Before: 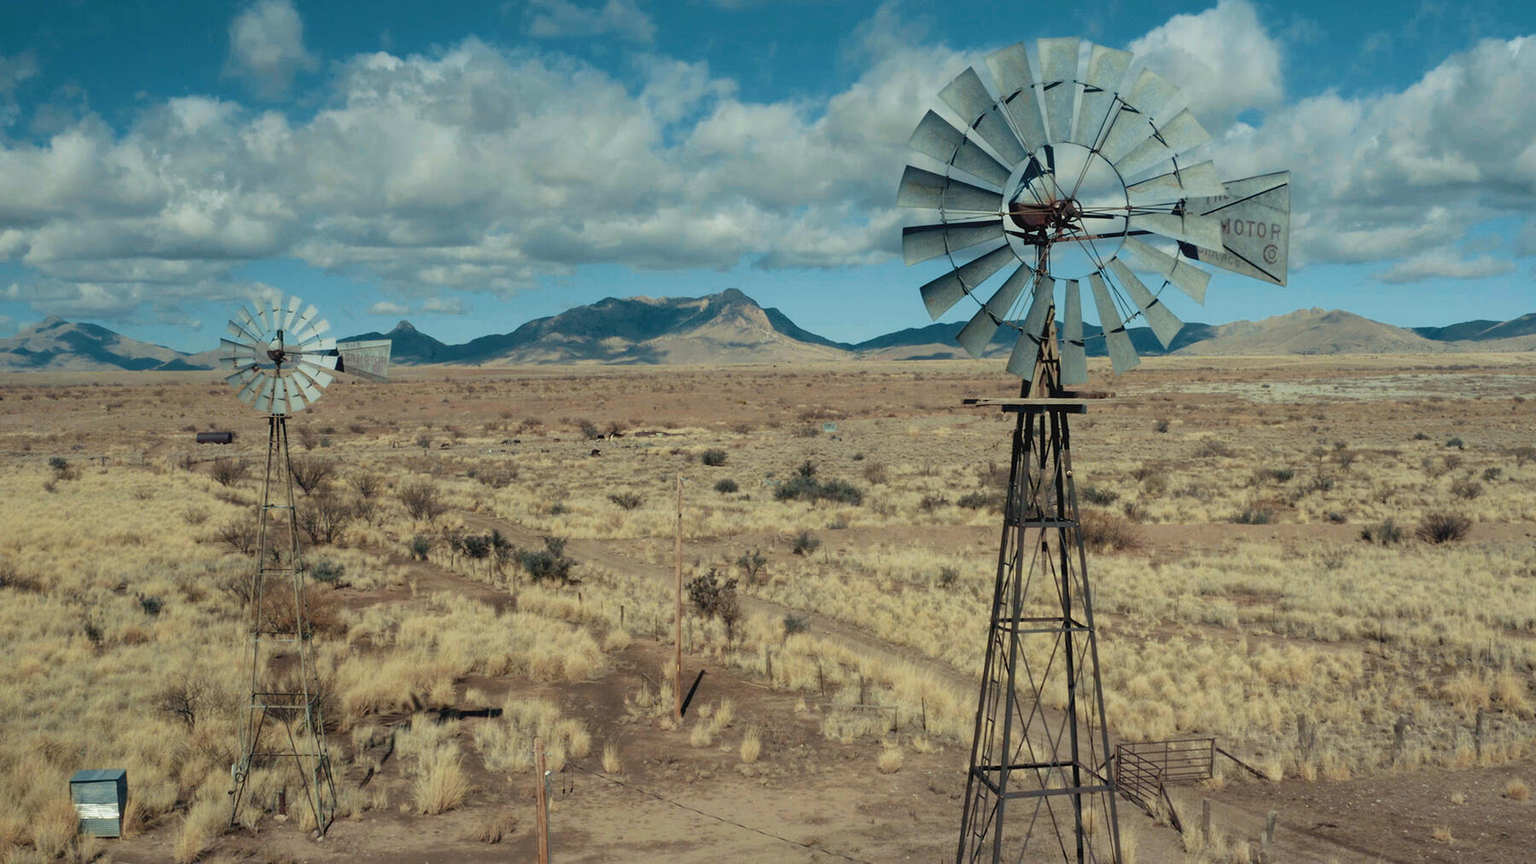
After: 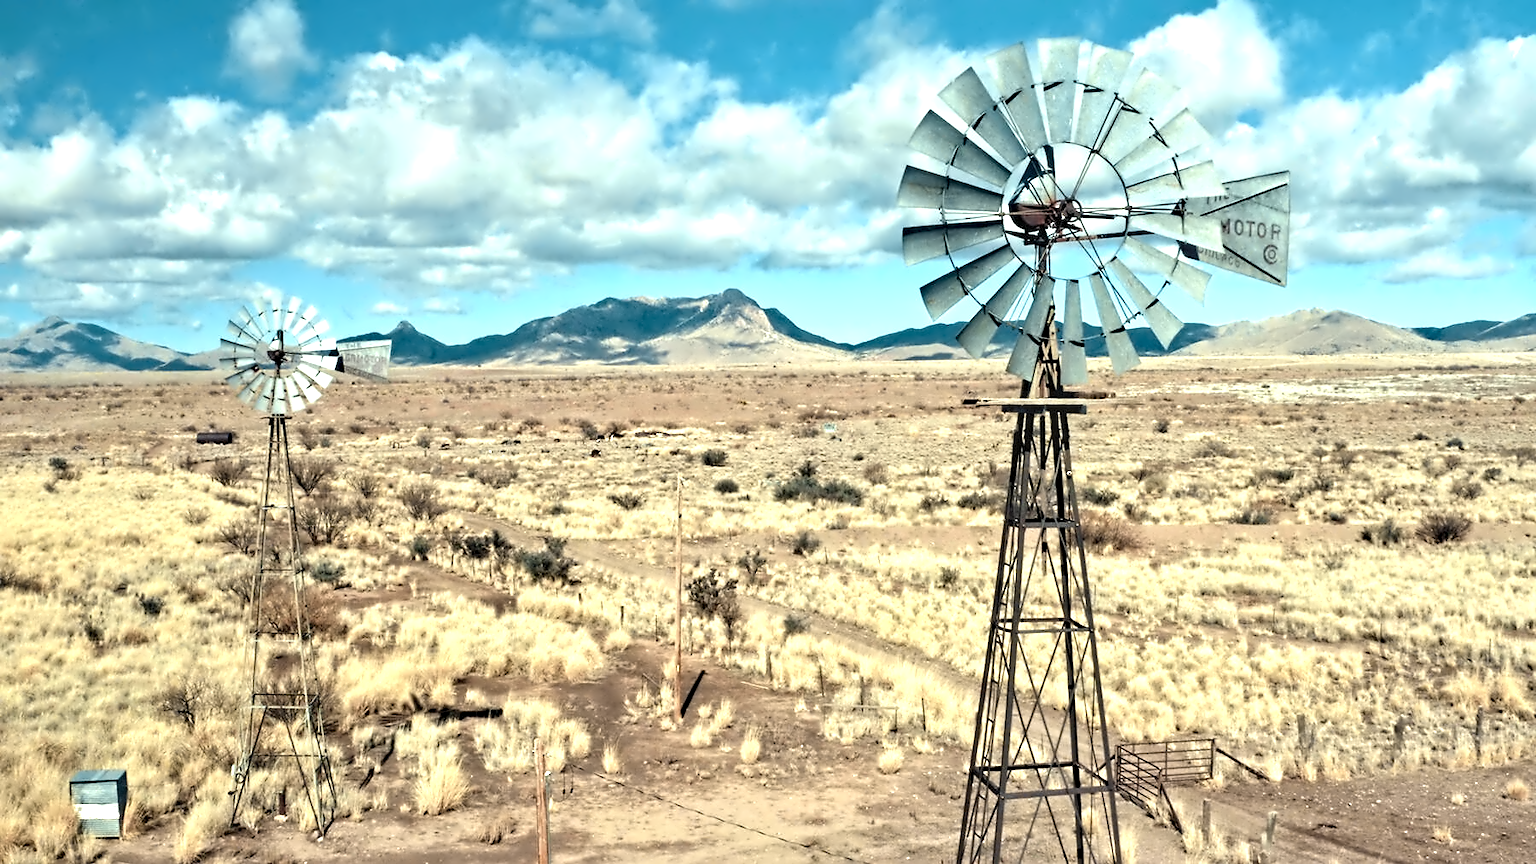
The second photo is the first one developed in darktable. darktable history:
exposure: black level correction 0, exposure 1.342 EV, compensate exposure bias true, compensate highlight preservation false
contrast equalizer: octaves 7, y [[0.5, 0.542, 0.583, 0.625, 0.667, 0.708], [0.5 ×6], [0.5 ×6], [0, 0.033, 0.067, 0.1, 0.133, 0.167], [0, 0.05, 0.1, 0.15, 0.2, 0.25]]
